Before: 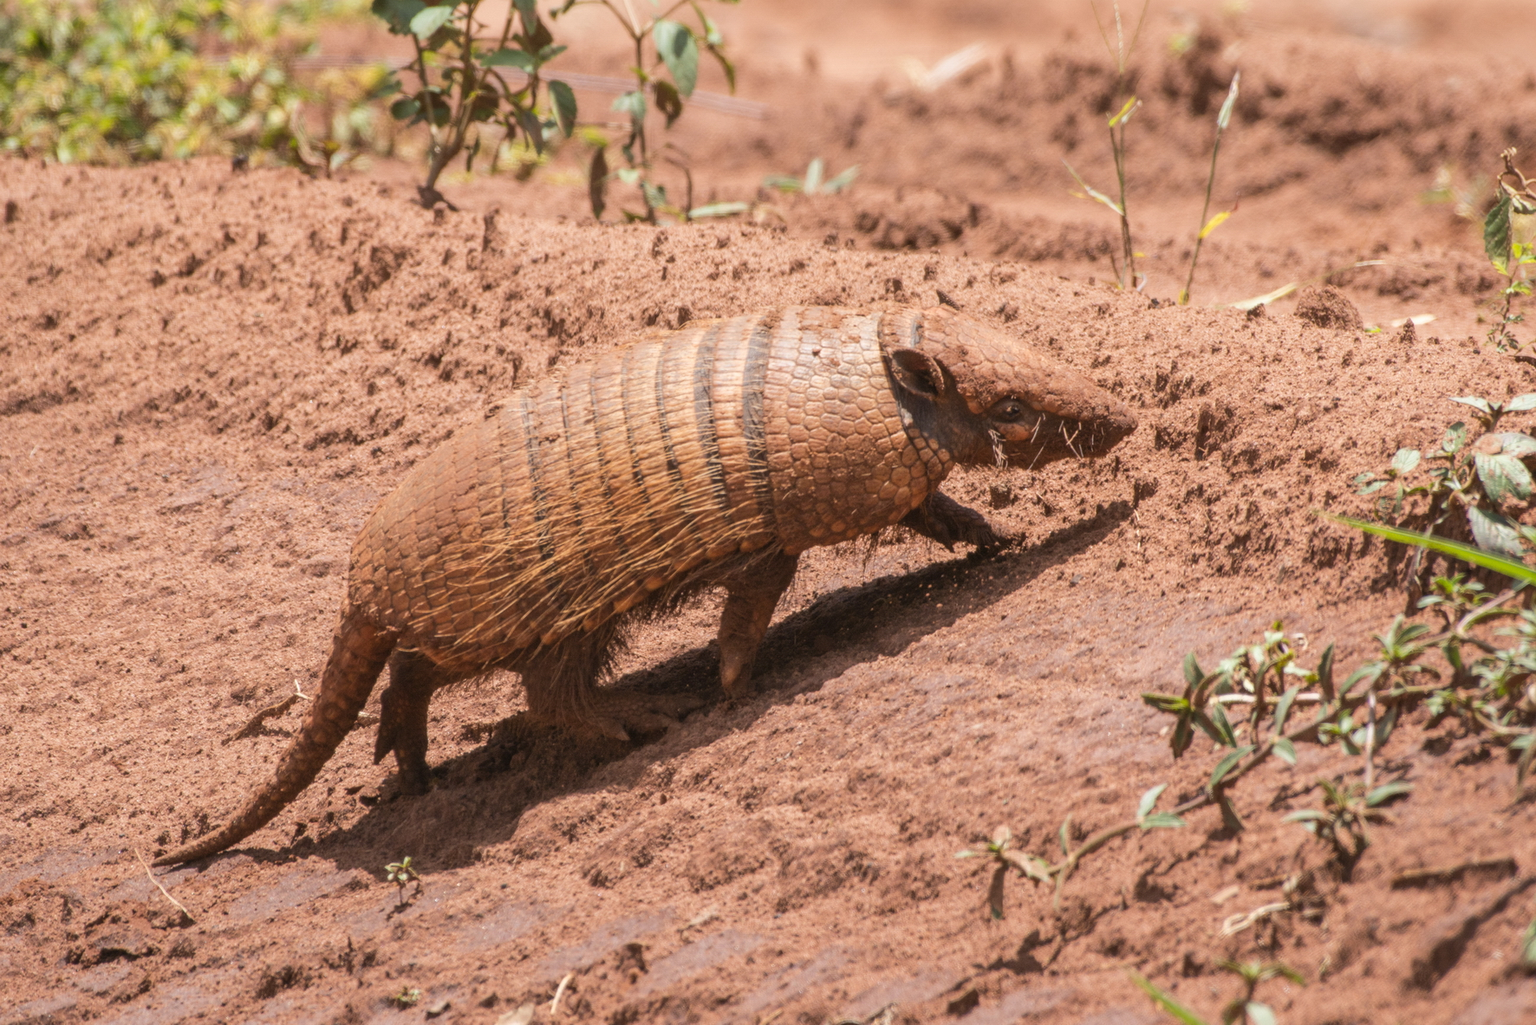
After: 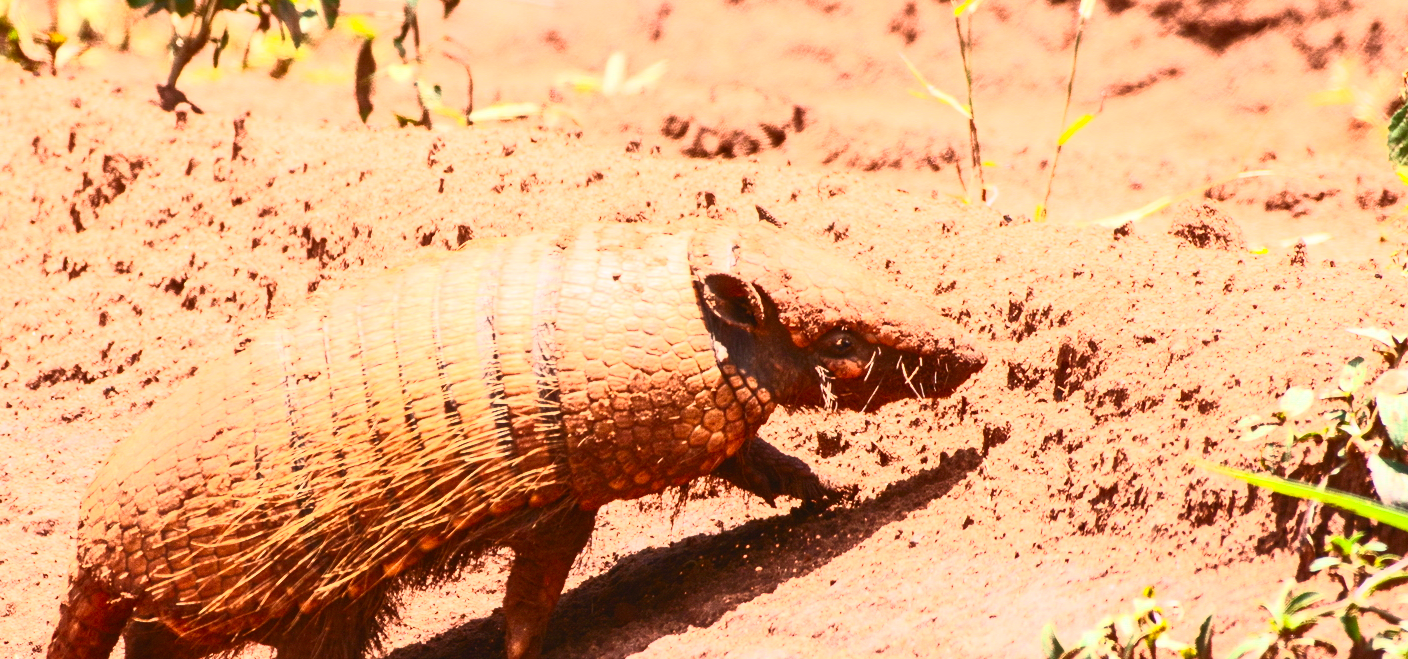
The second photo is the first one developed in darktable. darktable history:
contrast brightness saturation: contrast 0.838, brightness 0.584, saturation 0.574
crop: left 18.357%, top 11.068%, right 2.159%, bottom 33.188%
